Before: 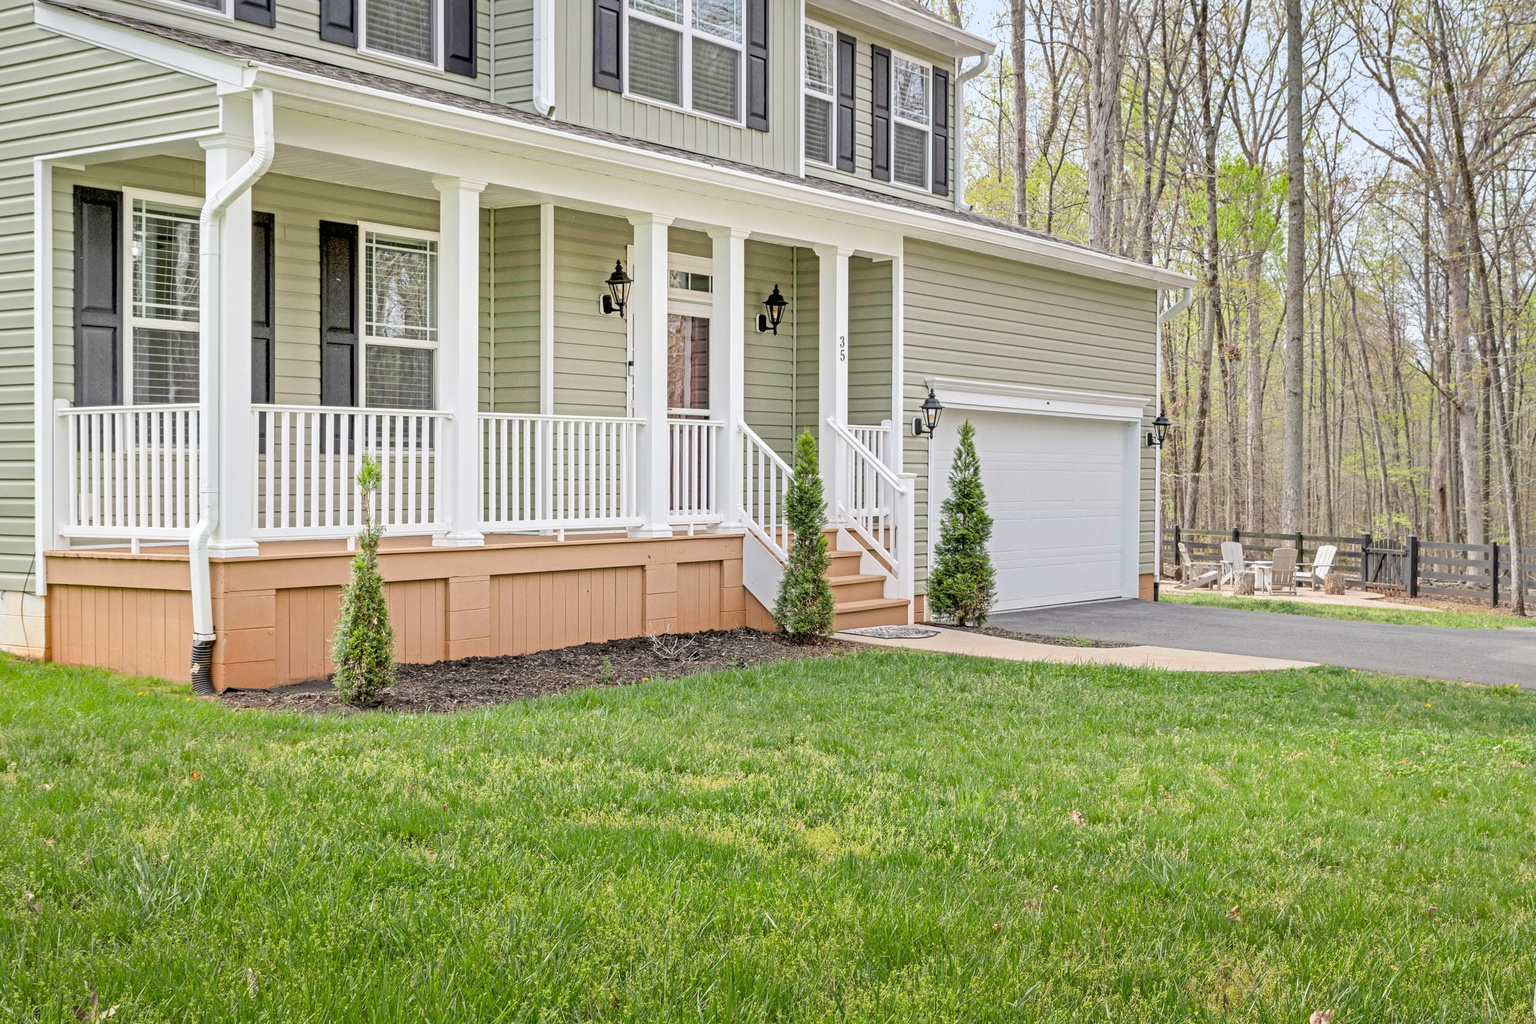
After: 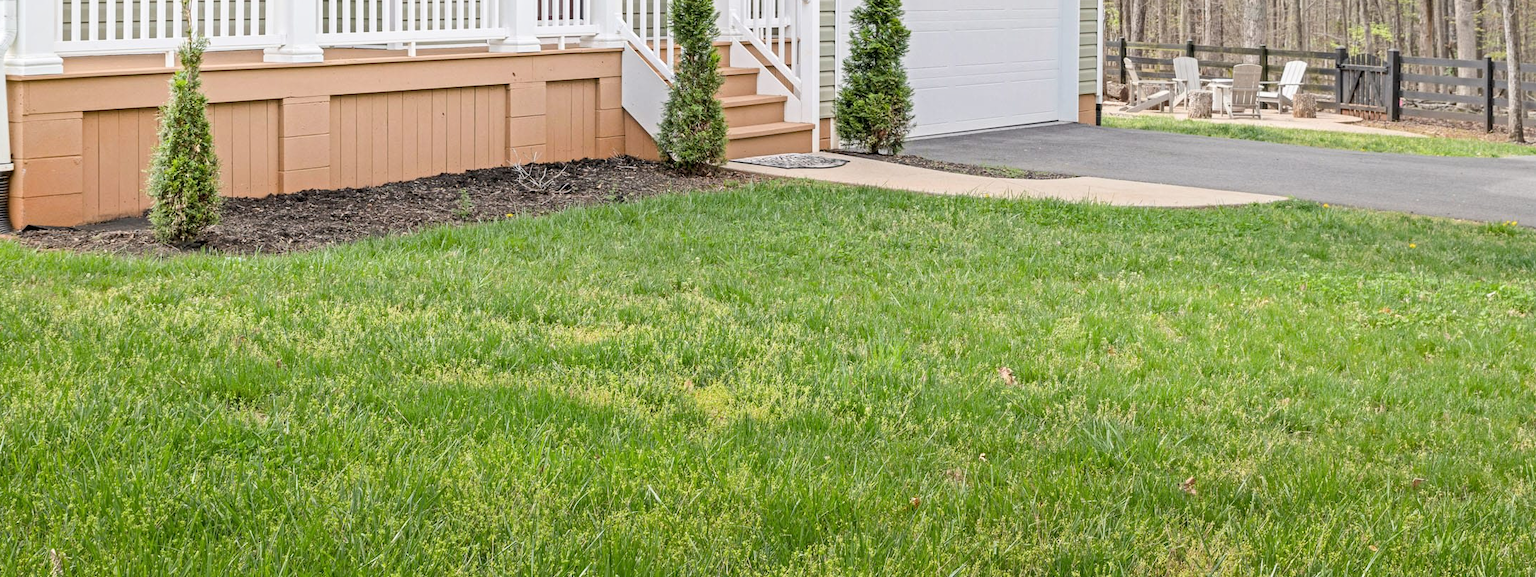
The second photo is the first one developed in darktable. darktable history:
crop and rotate: left 13.306%, top 48.129%, bottom 2.928%
shadows and highlights: shadows 0, highlights 40
